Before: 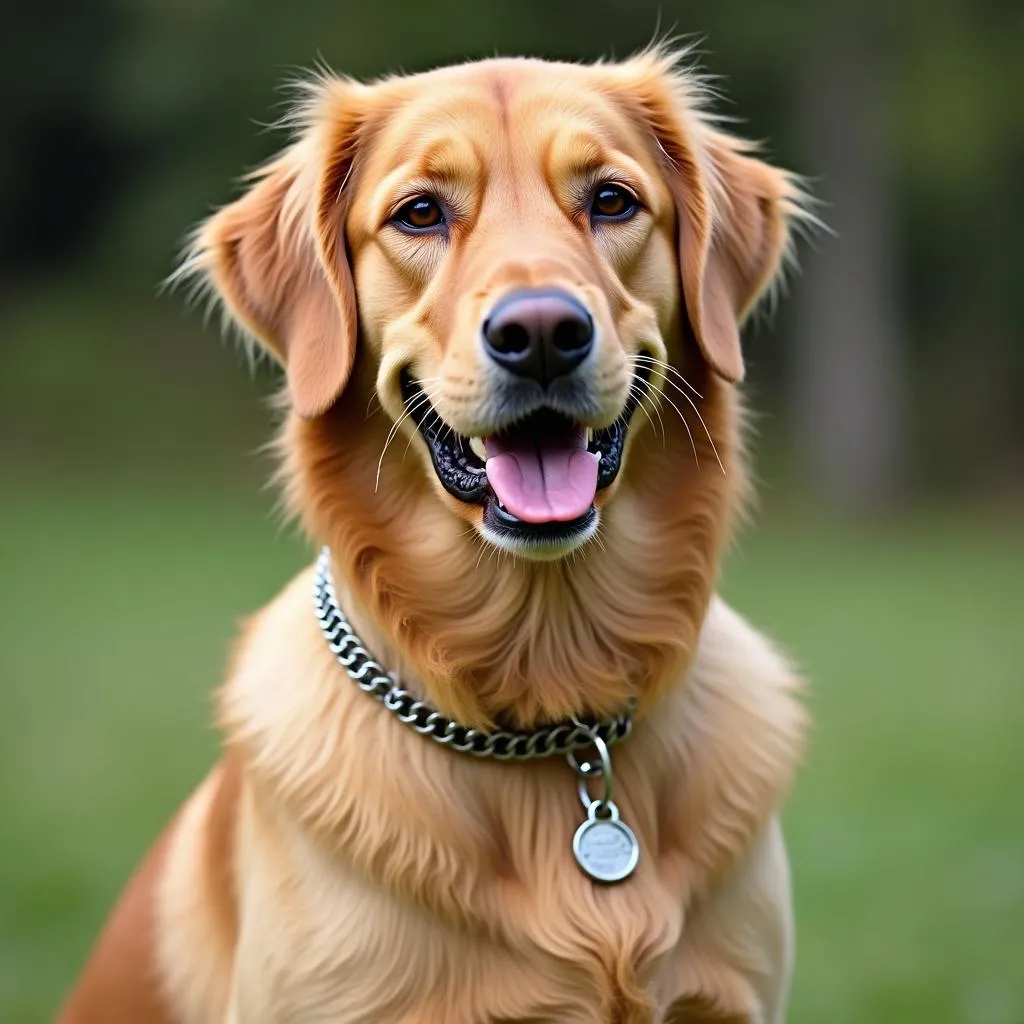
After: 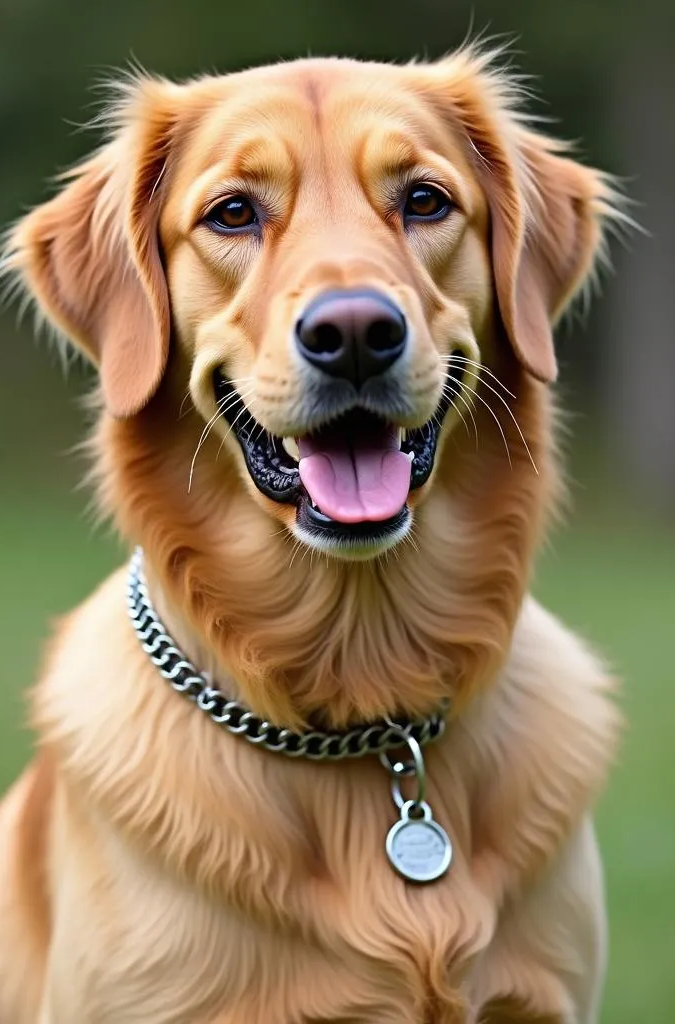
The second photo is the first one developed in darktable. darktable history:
crop and rotate: left 18.343%, right 15.714%
